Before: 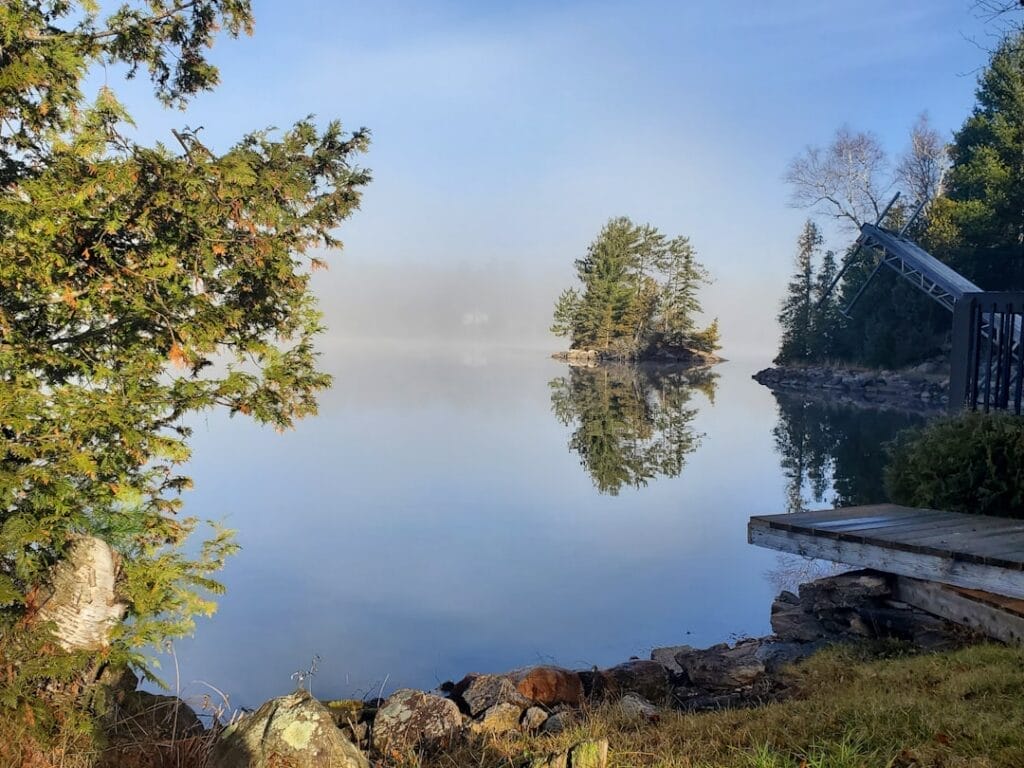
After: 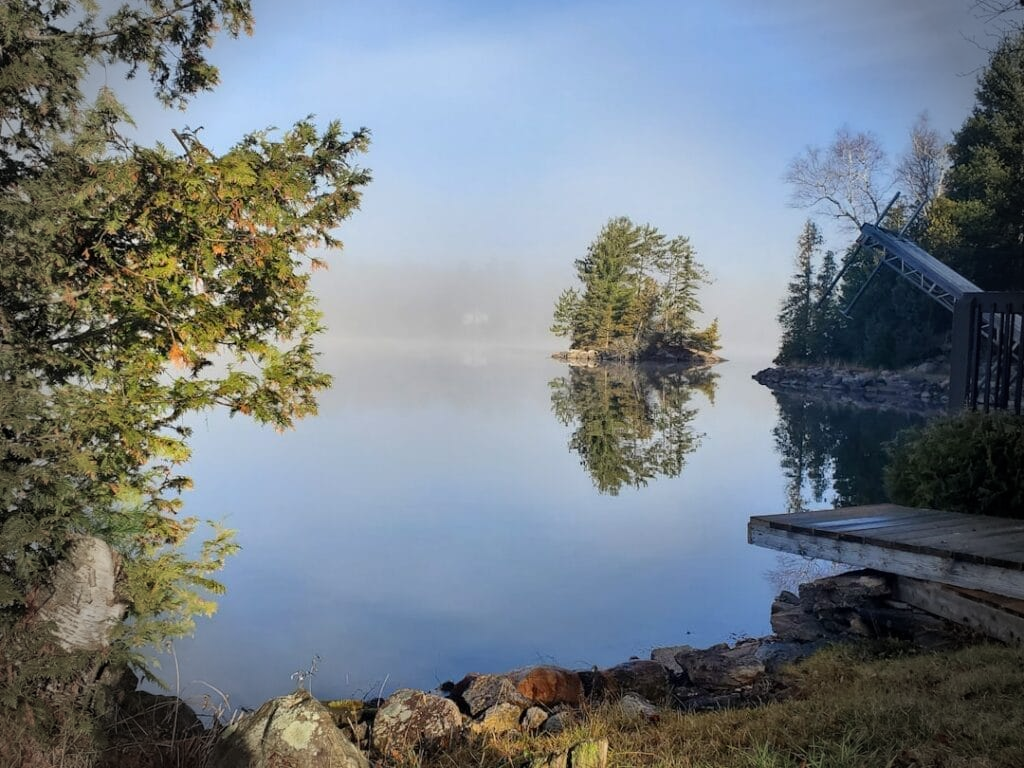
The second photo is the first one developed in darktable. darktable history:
vignetting: fall-off start 75.94%, fall-off radius 26.69%, center (0.037, -0.086), width/height ratio 0.978, unbound false
